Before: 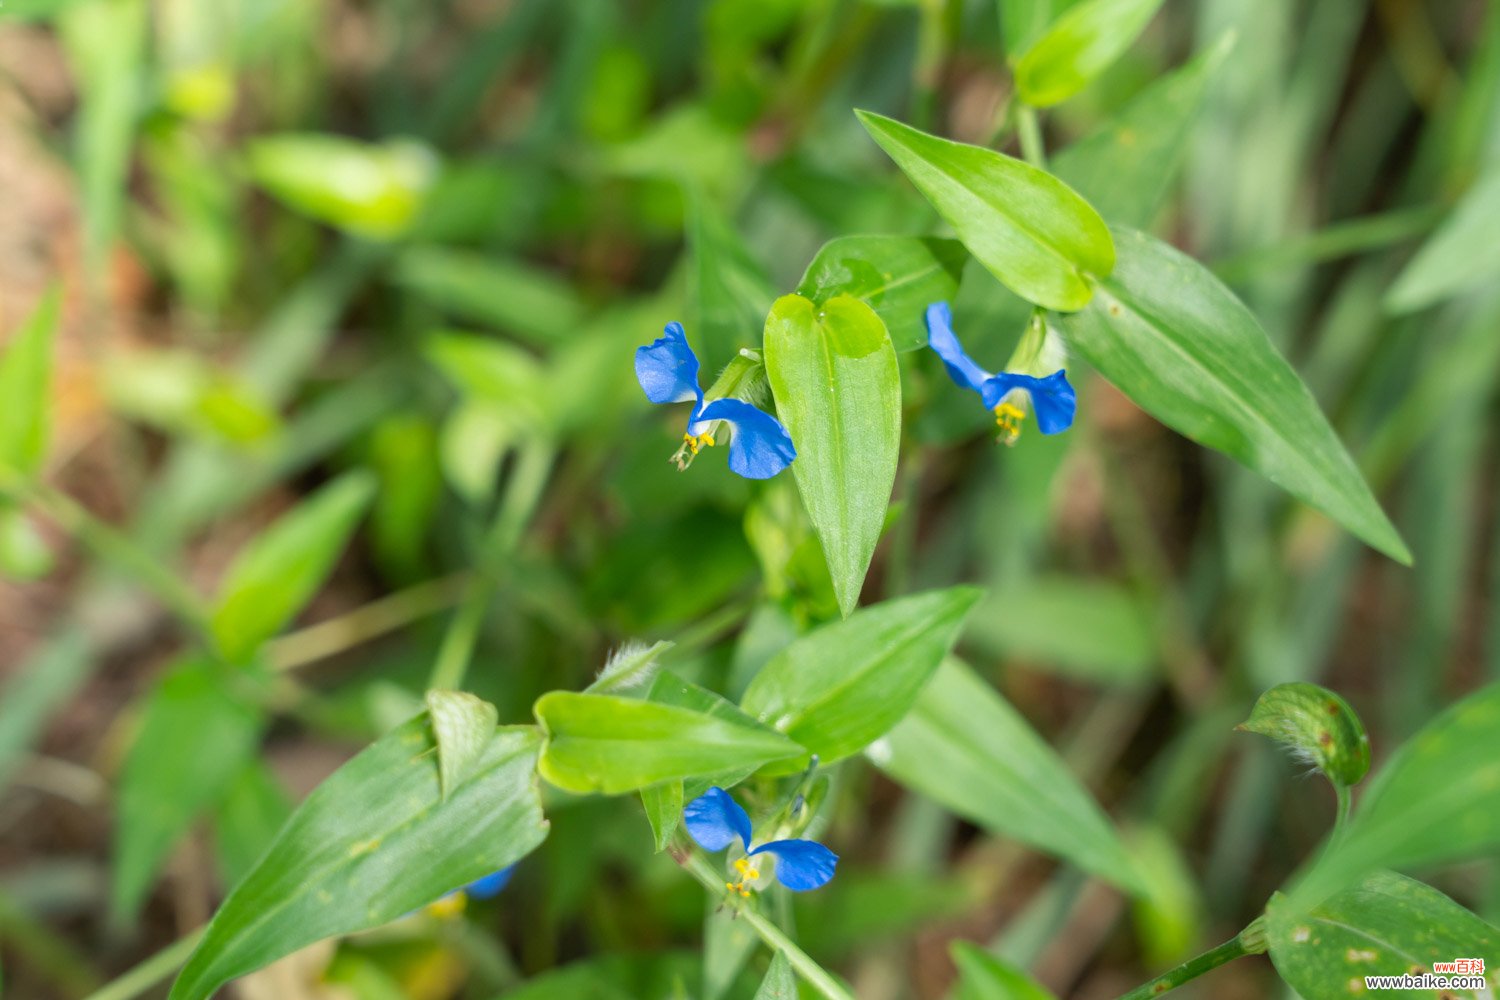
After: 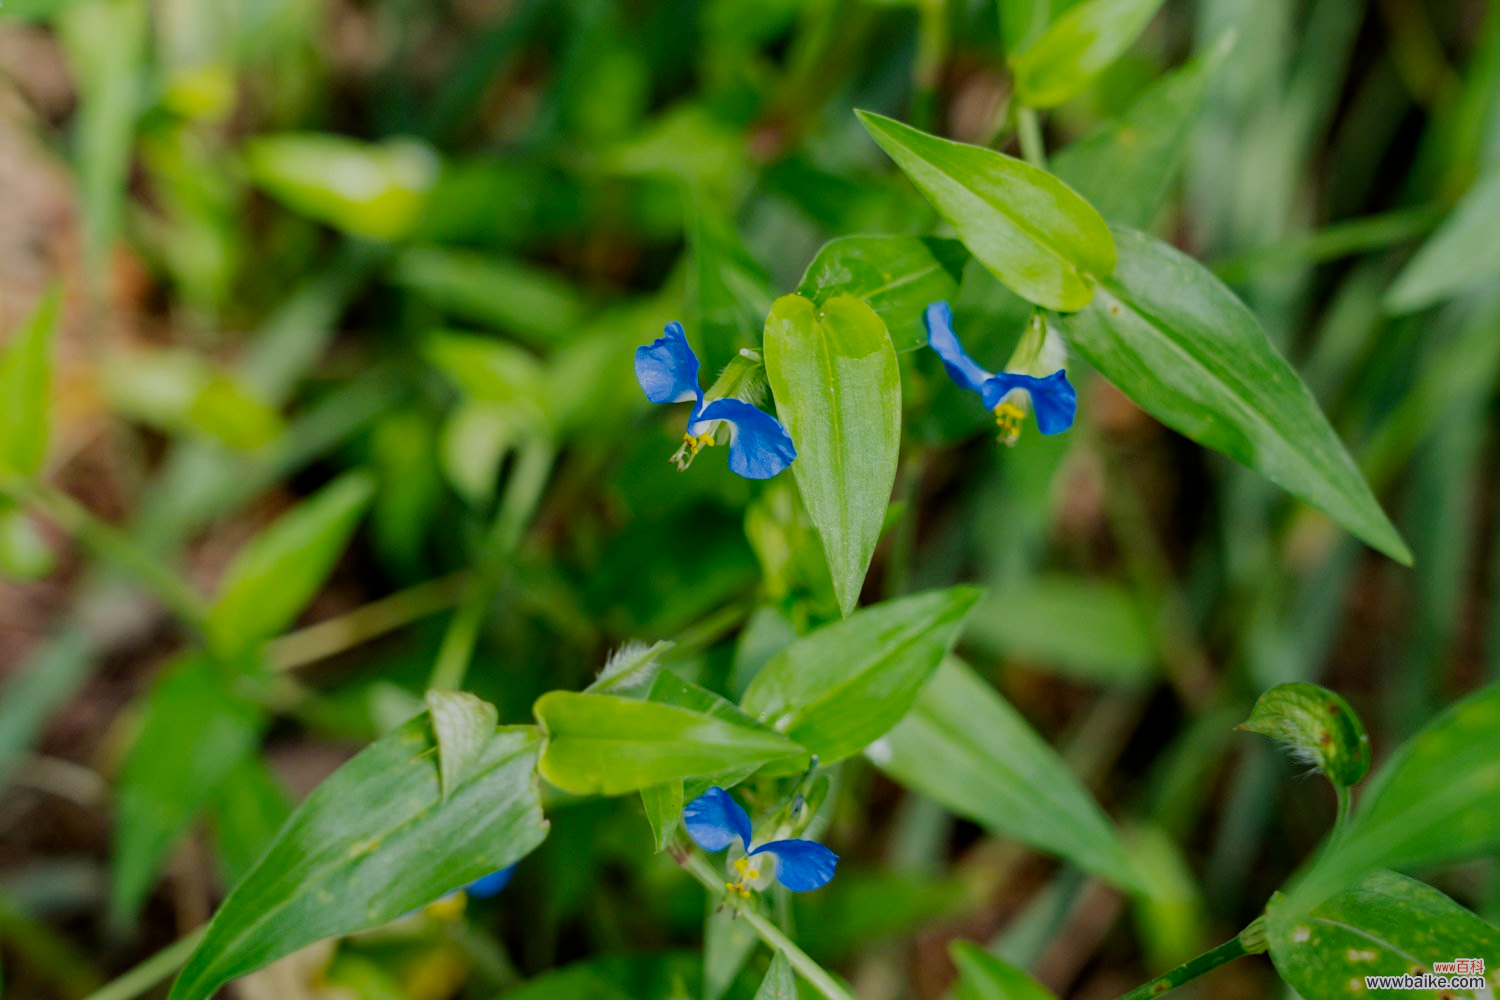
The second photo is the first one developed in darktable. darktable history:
haze removal: compatibility mode true, adaptive false
white balance: red 0.982, blue 1.018
filmic rgb: middle gray luminance 29%, black relative exposure -10.3 EV, white relative exposure 5.5 EV, threshold 6 EV, target black luminance 0%, hardness 3.95, latitude 2.04%, contrast 1.132, highlights saturation mix 5%, shadows ↔ highlights balance 15.11%, add noise in highlights 0, preserve chrominance no, color science v3 (2019), use custom middle-gray values true, iterations of high-quality reconstruction 0, contrast in highlights soft, enable highlight reconstruction true
